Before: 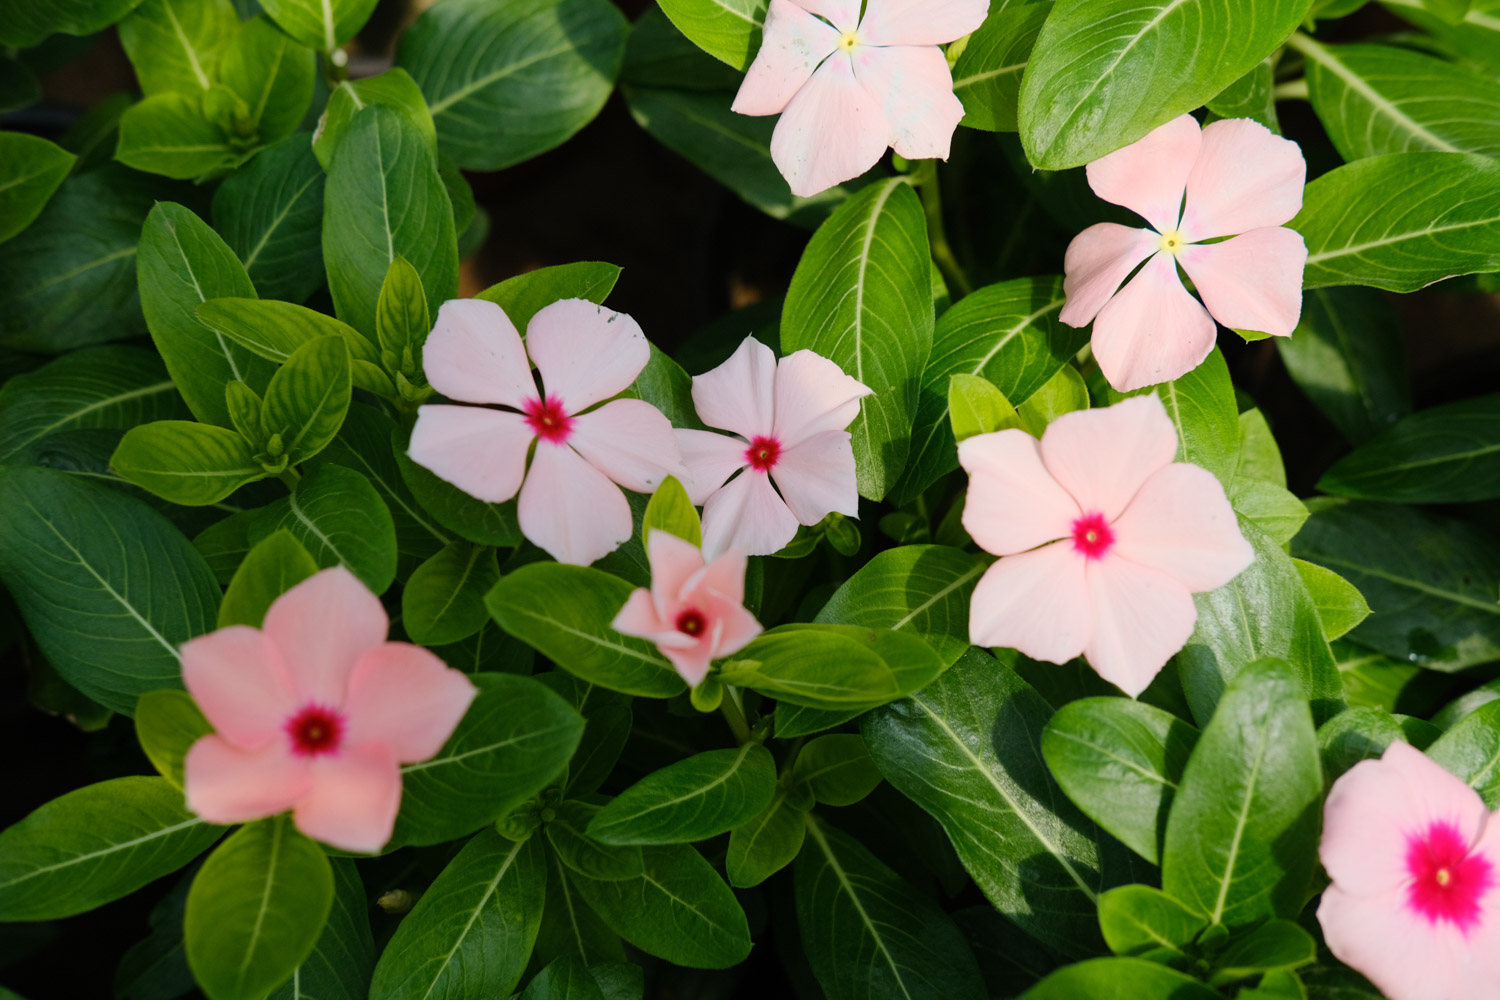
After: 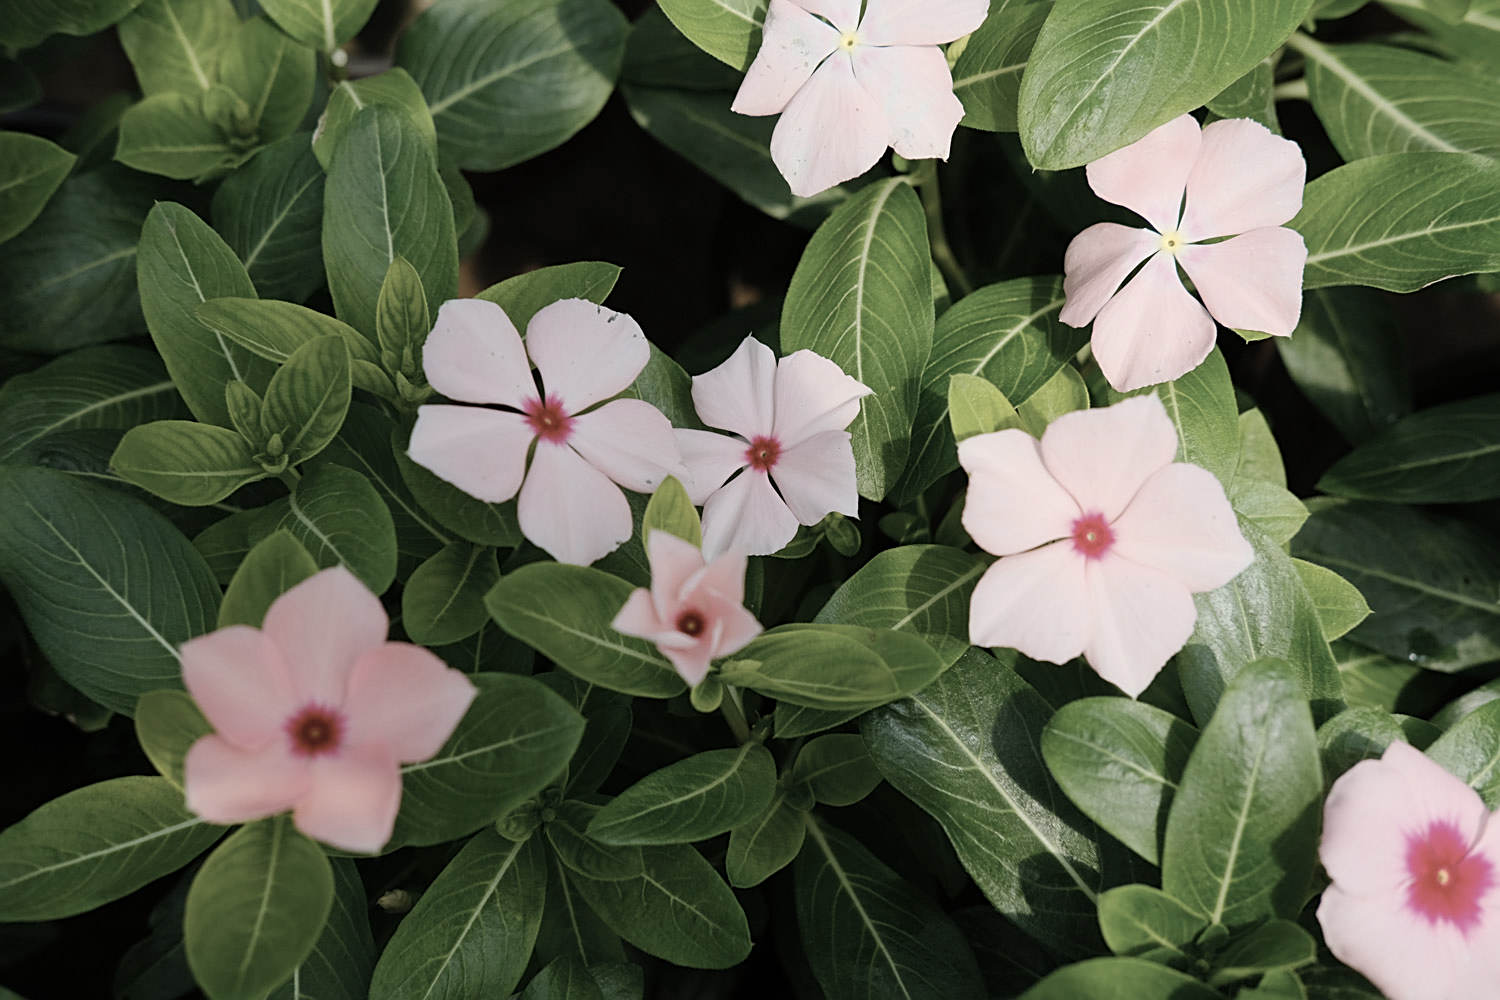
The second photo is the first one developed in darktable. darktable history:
color correction: highlights b* -0.007, saturation 0.505
sharpen: on, module defaults
